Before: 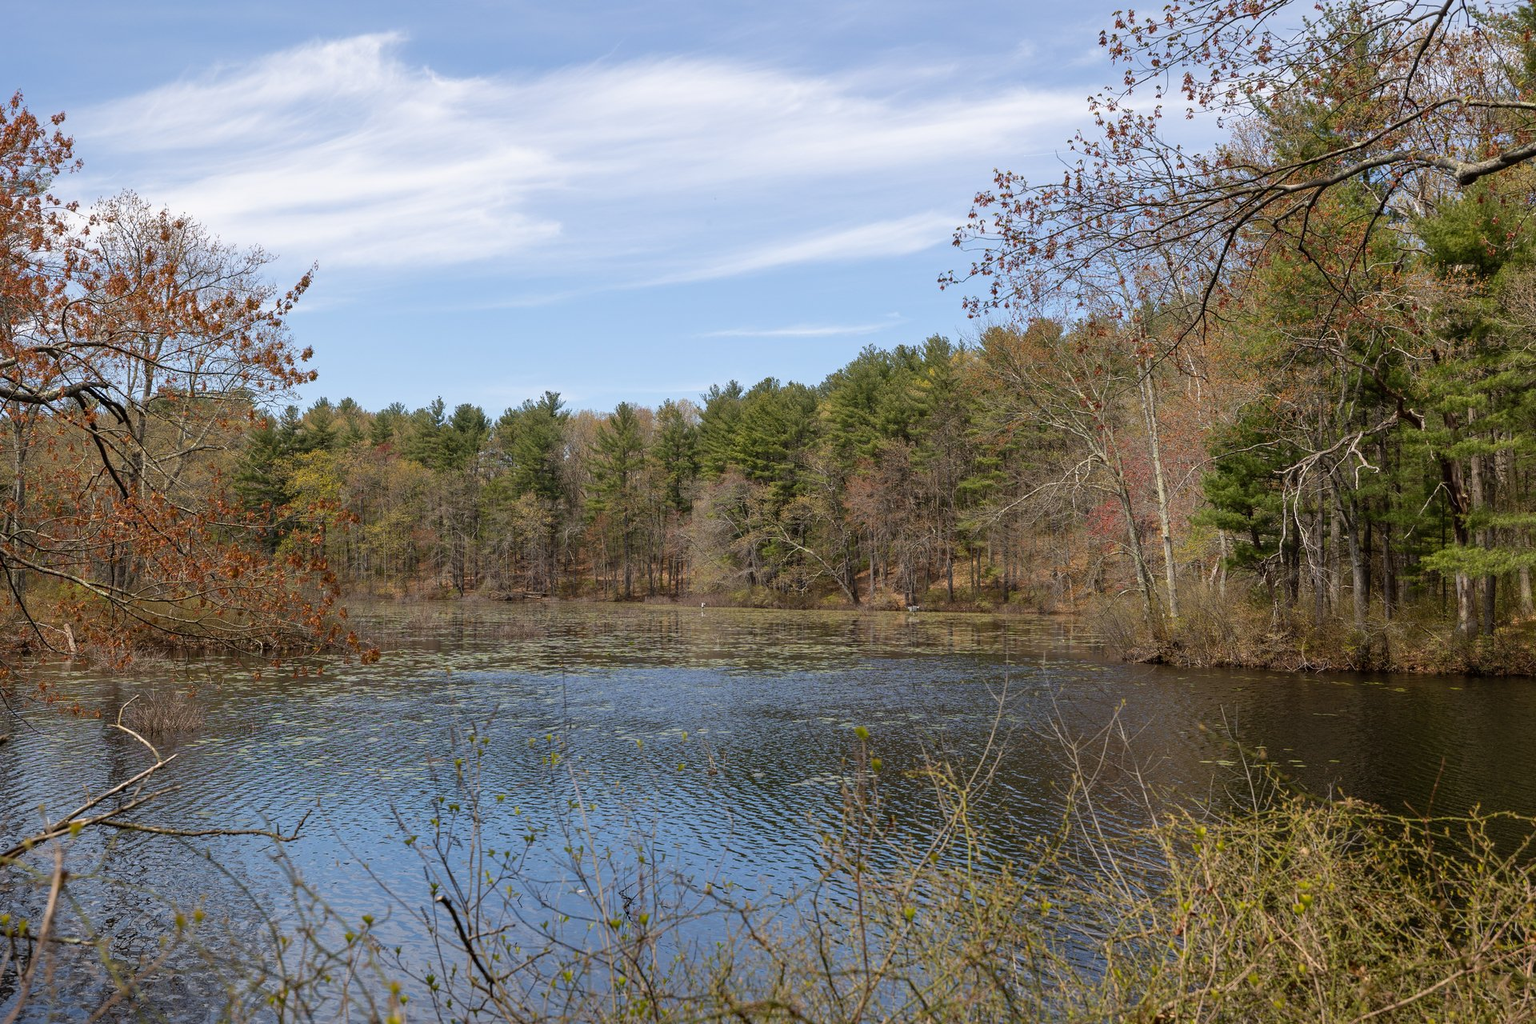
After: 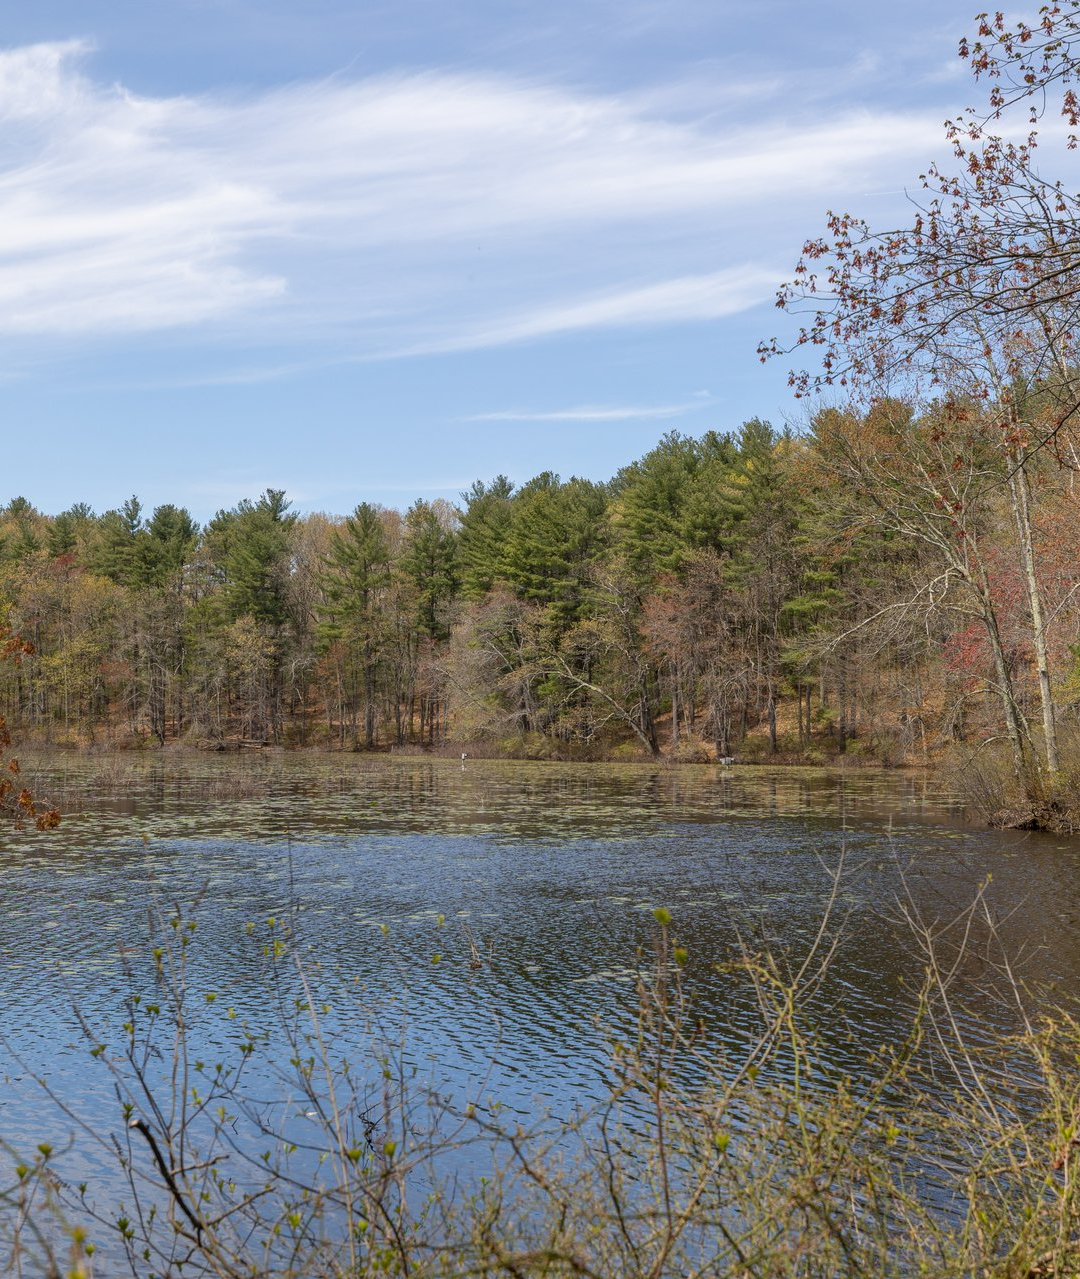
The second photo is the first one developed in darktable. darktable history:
local contrast: detail 109%
crop: left 21.618%, right 22.092%, bottom 0.004%
